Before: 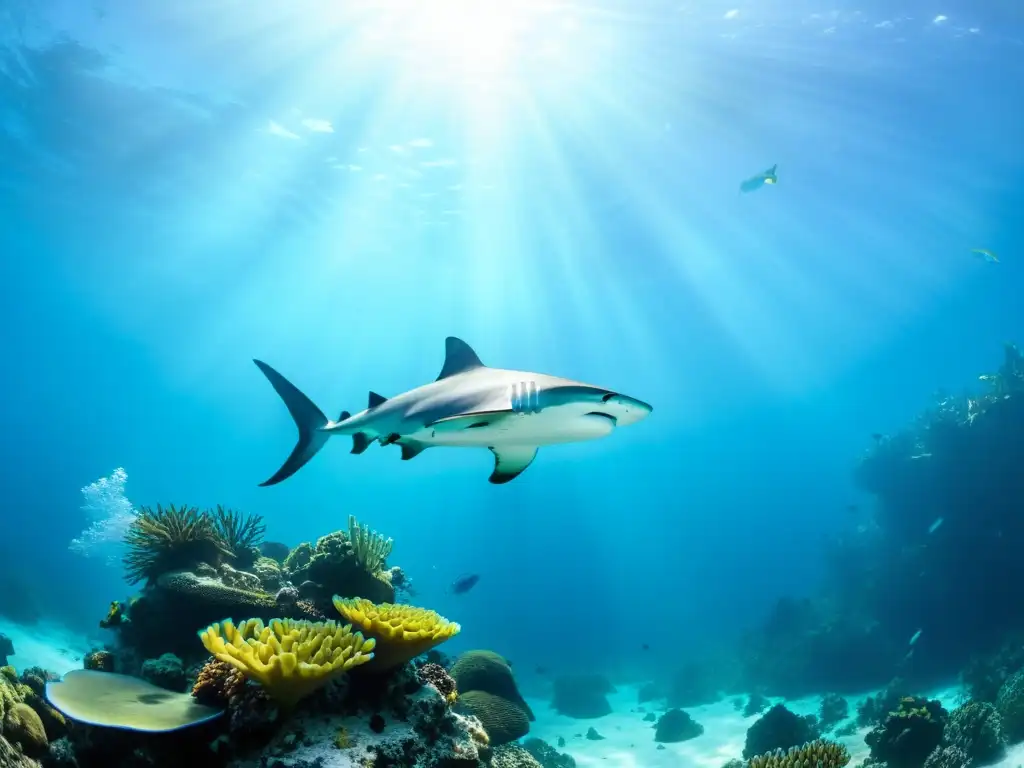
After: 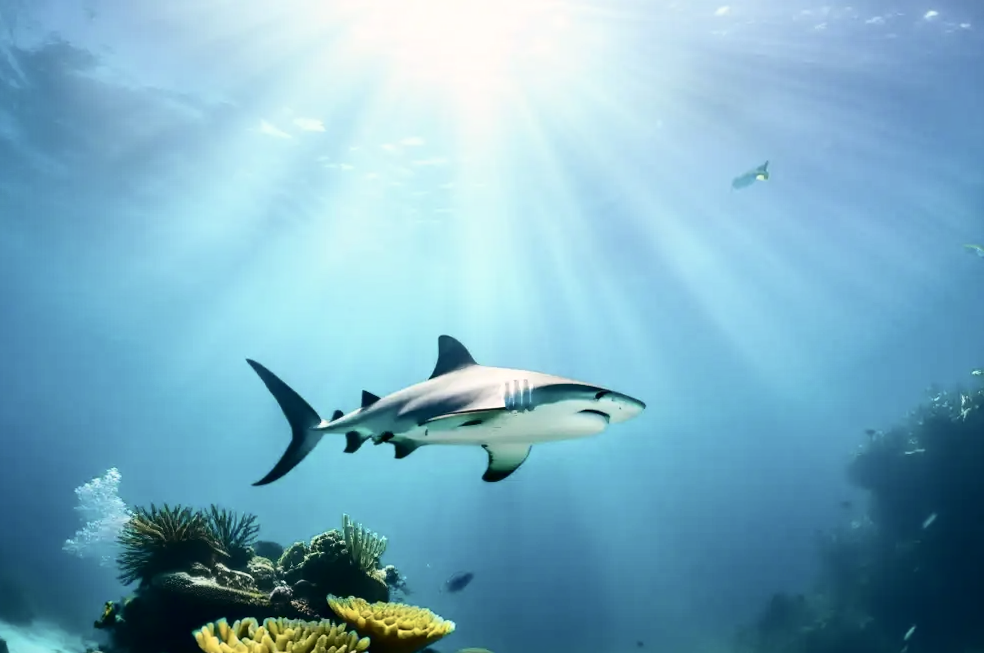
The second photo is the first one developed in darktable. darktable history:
contrast brightness saturation: contrast 0.204, brightness -0.111, saturation 0.1
crop and rotate: angle 0.335°, left 0.366%, right 2.773%, bottom 14.217%
color correction: highlights a* 5.55, highlights b* 5.23, saturation 0.68
